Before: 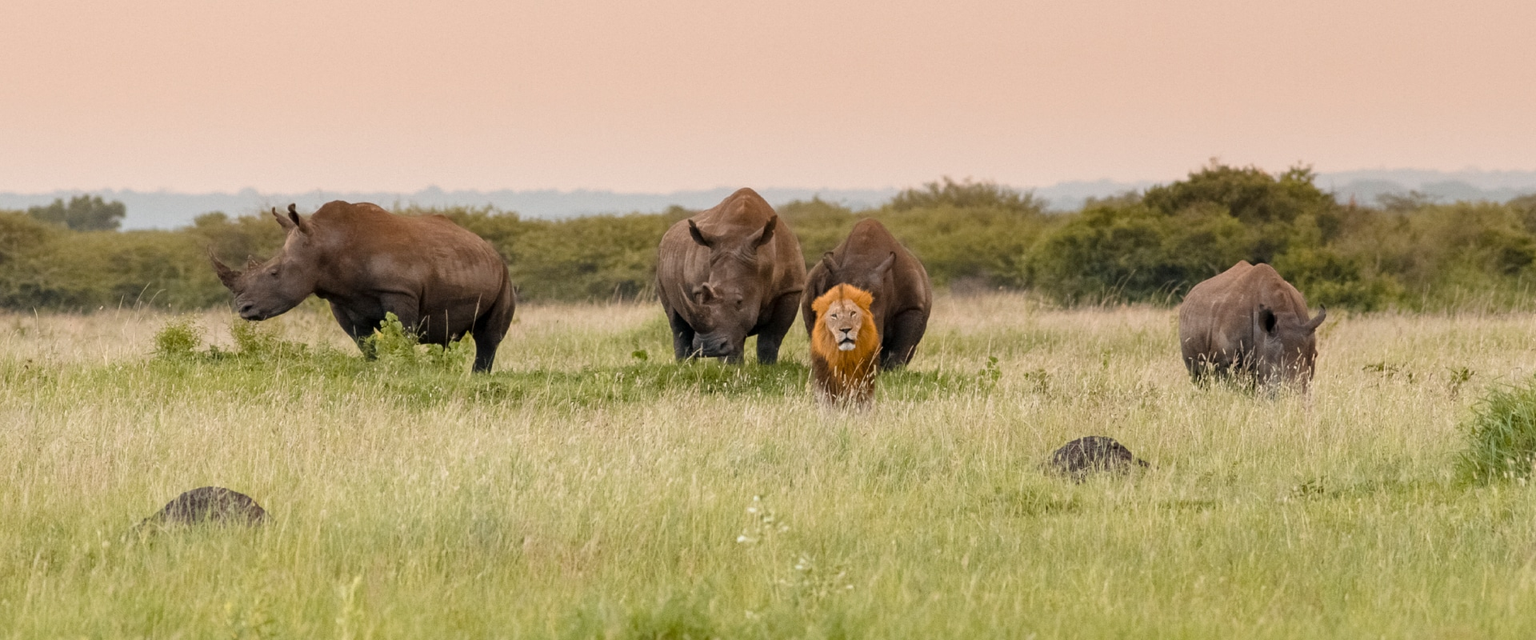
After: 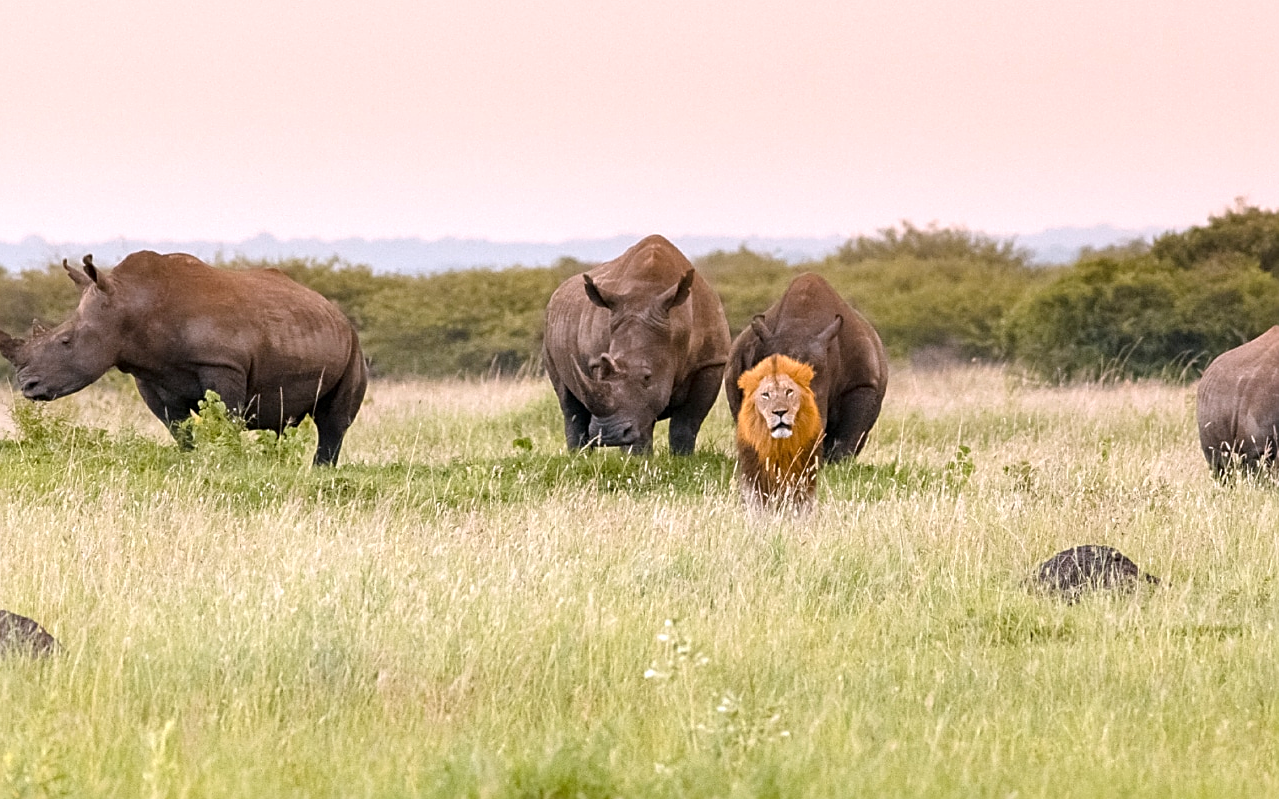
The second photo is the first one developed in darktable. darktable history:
sharpen: on, module defaults
crop and rotate: left 14.436%, right 18.898%
white balance: red 1.004, blue 1.096
exposure: black level correction 0, exposure 0.5 EV, compensate highlight preservation false
